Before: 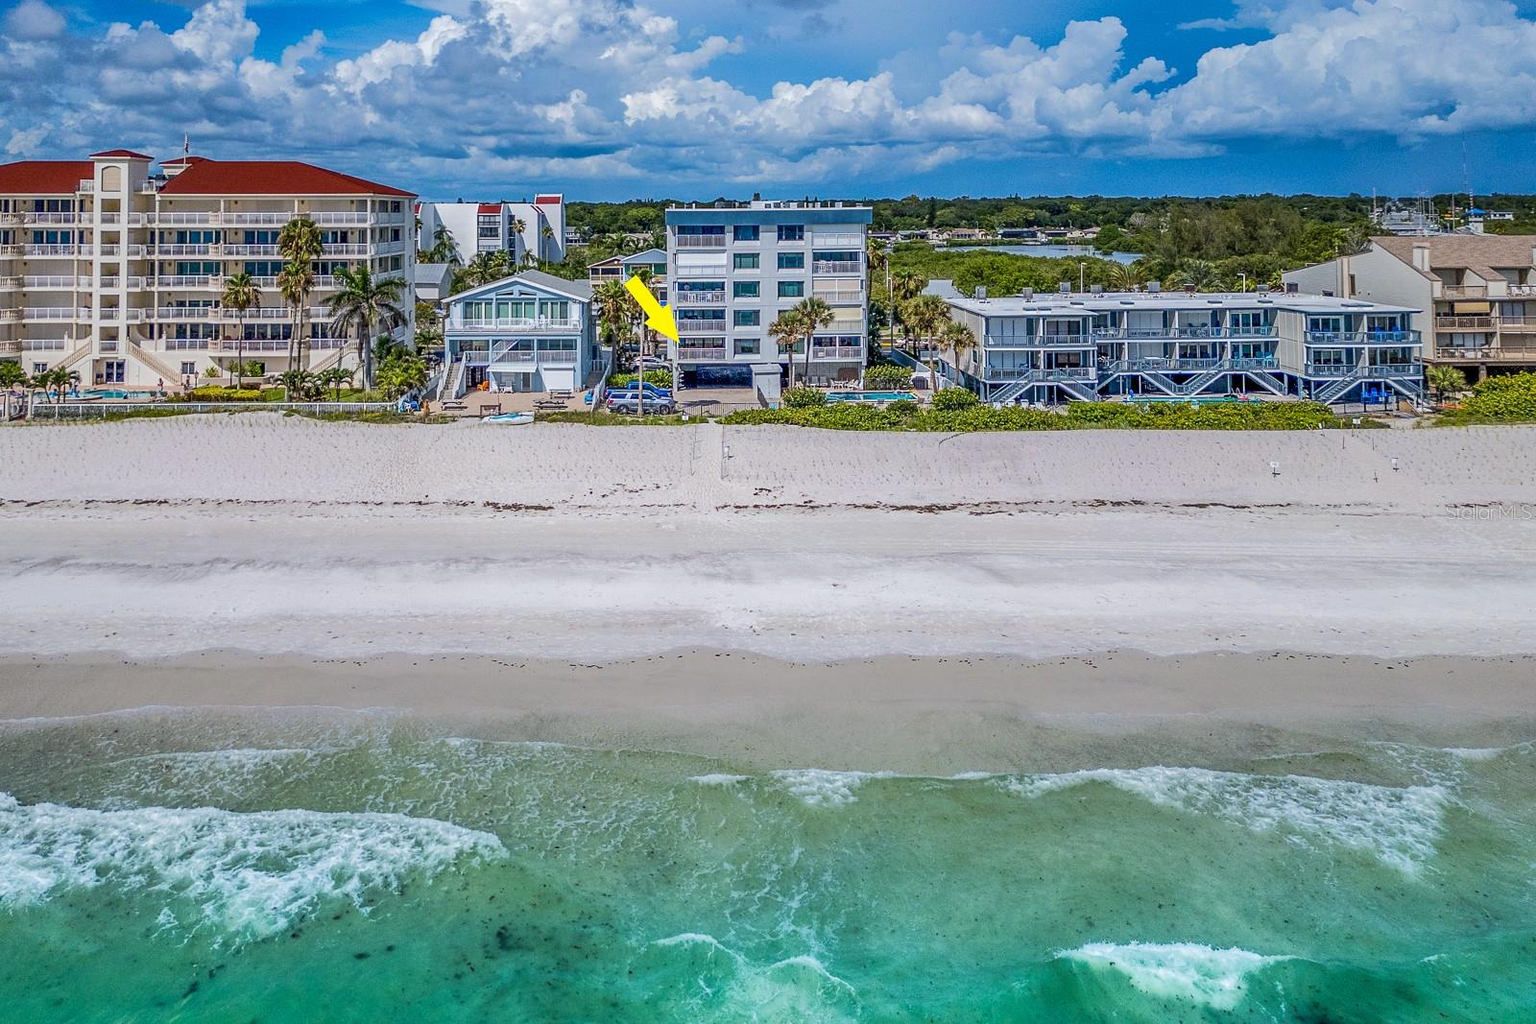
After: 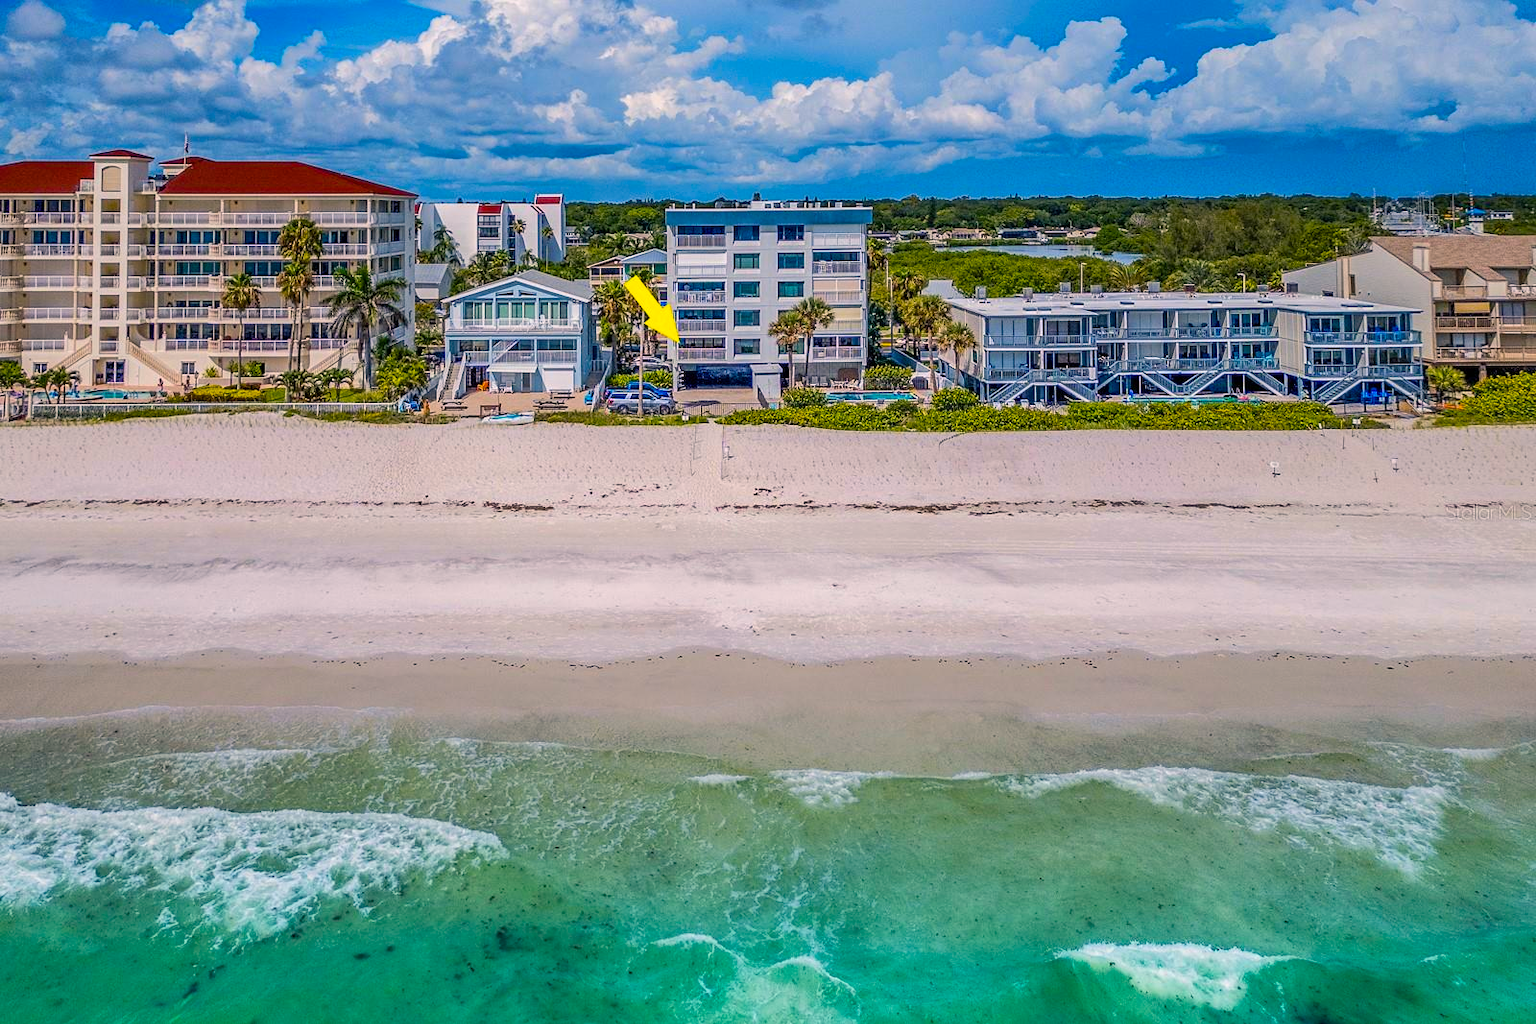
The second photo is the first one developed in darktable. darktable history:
color balance rgb: shadows lift › hue 86.45°, highlights gain › chroma 2.988%, highlights gain › hue 54.48°, perceptual saturation grading › global saturation 31.271%, global vibrance 20%
